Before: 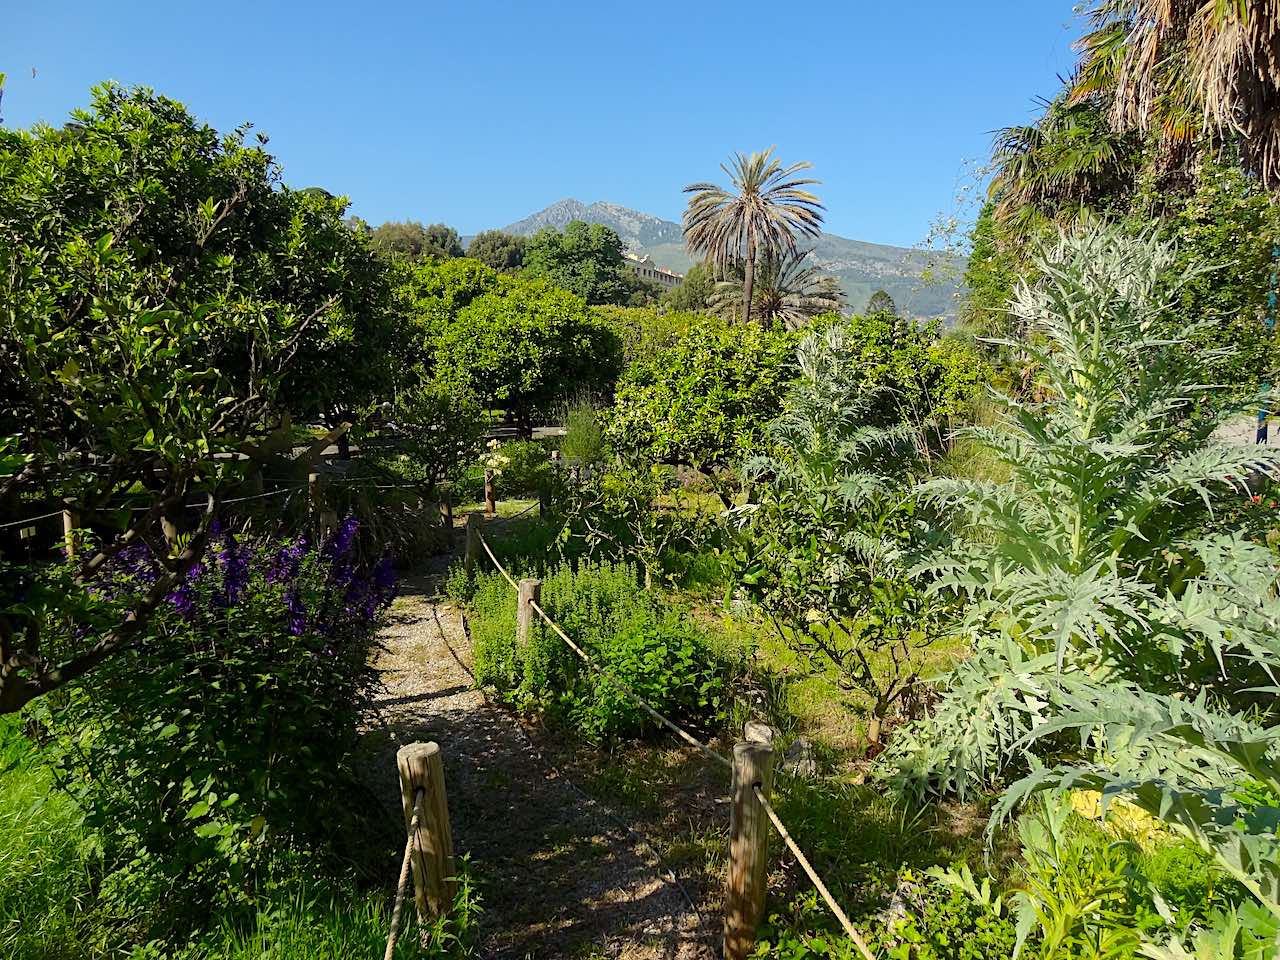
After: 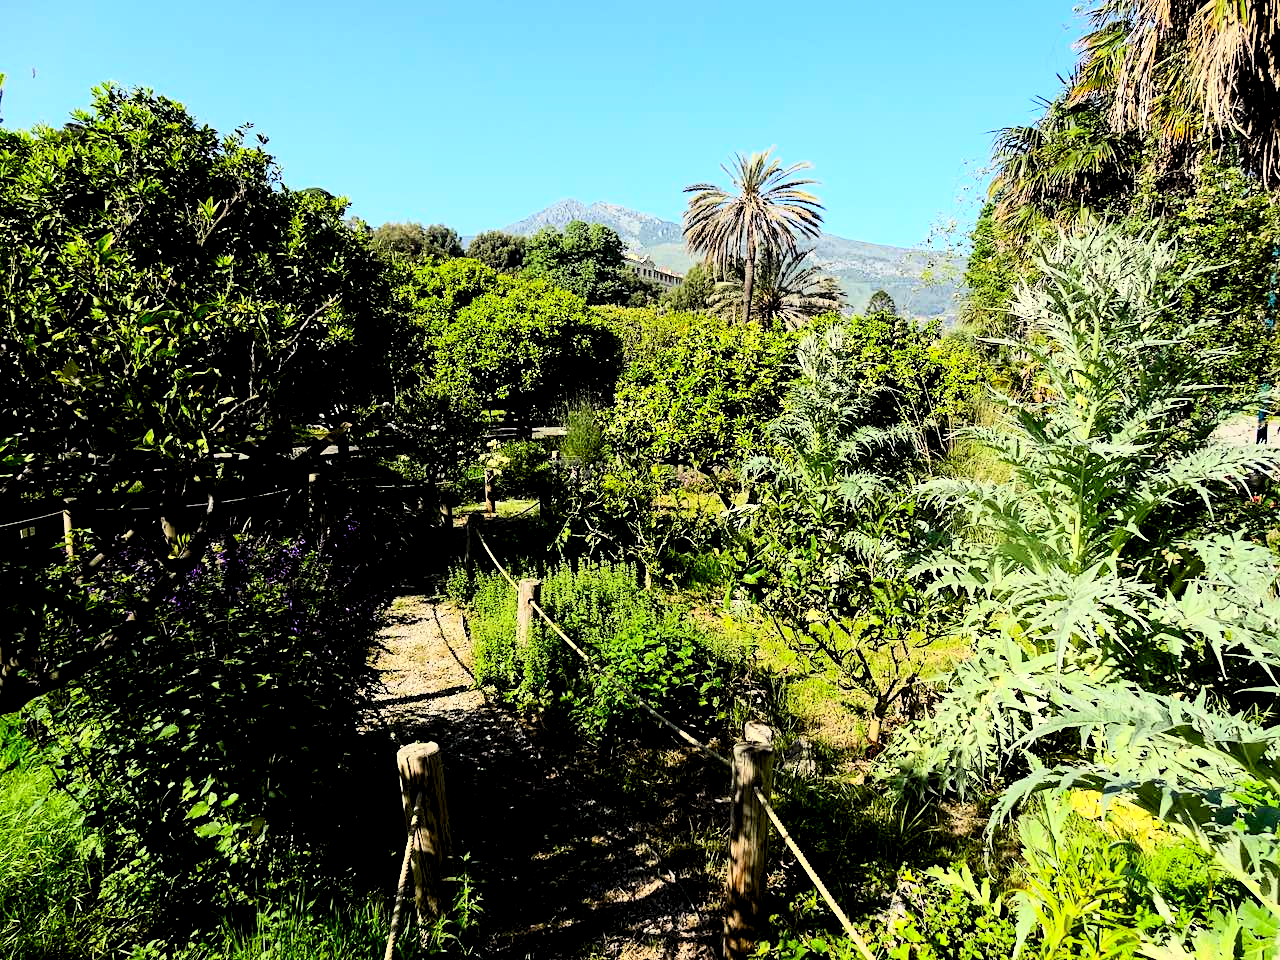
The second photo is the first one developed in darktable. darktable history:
contrast brightness saturation: contrast 0.4, brightness 0.1, saturation 0.21
rgb levels: levels [[0.029, 0.461, 0.922], [0, 0.5, 1], [0, 0.5, 1]]
